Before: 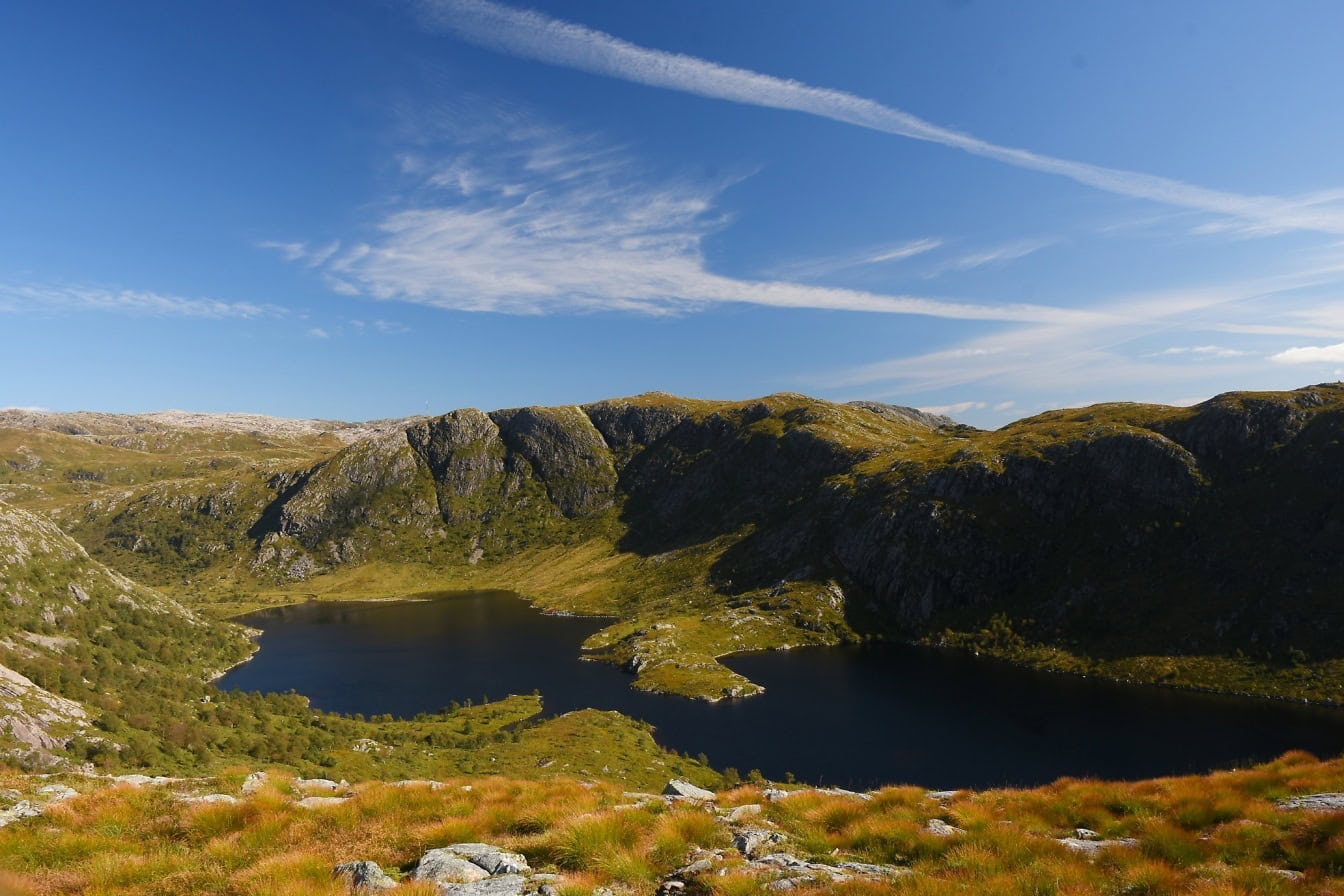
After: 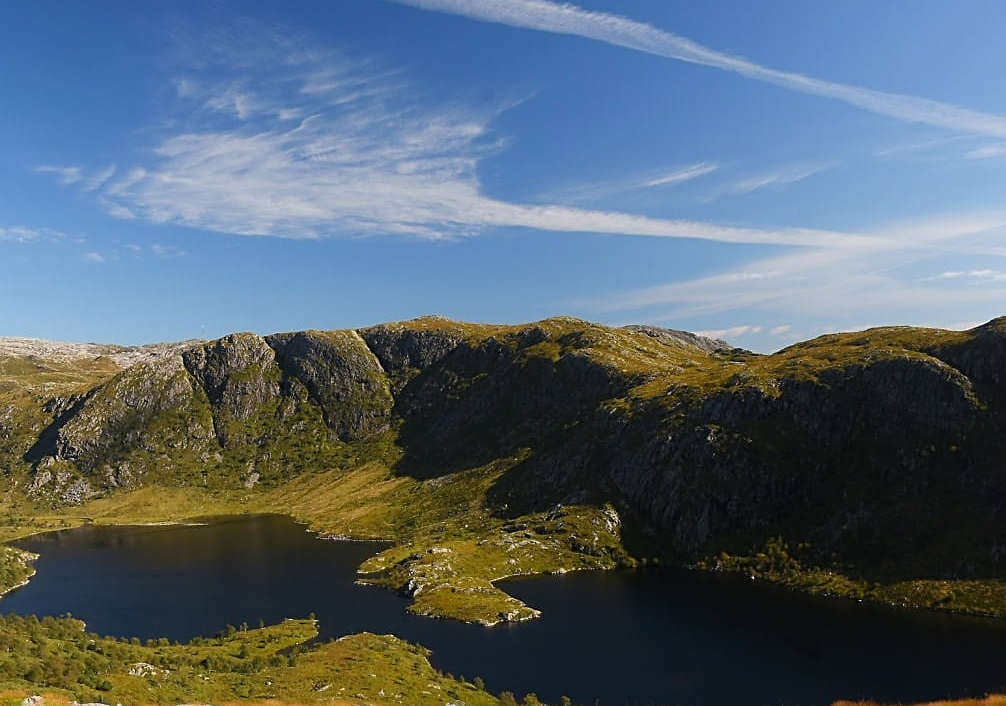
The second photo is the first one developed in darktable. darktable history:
sharpen: on, module defaults
crop: left 16.672%, top 8.585%, right 8.429%, bottom 12.616%
